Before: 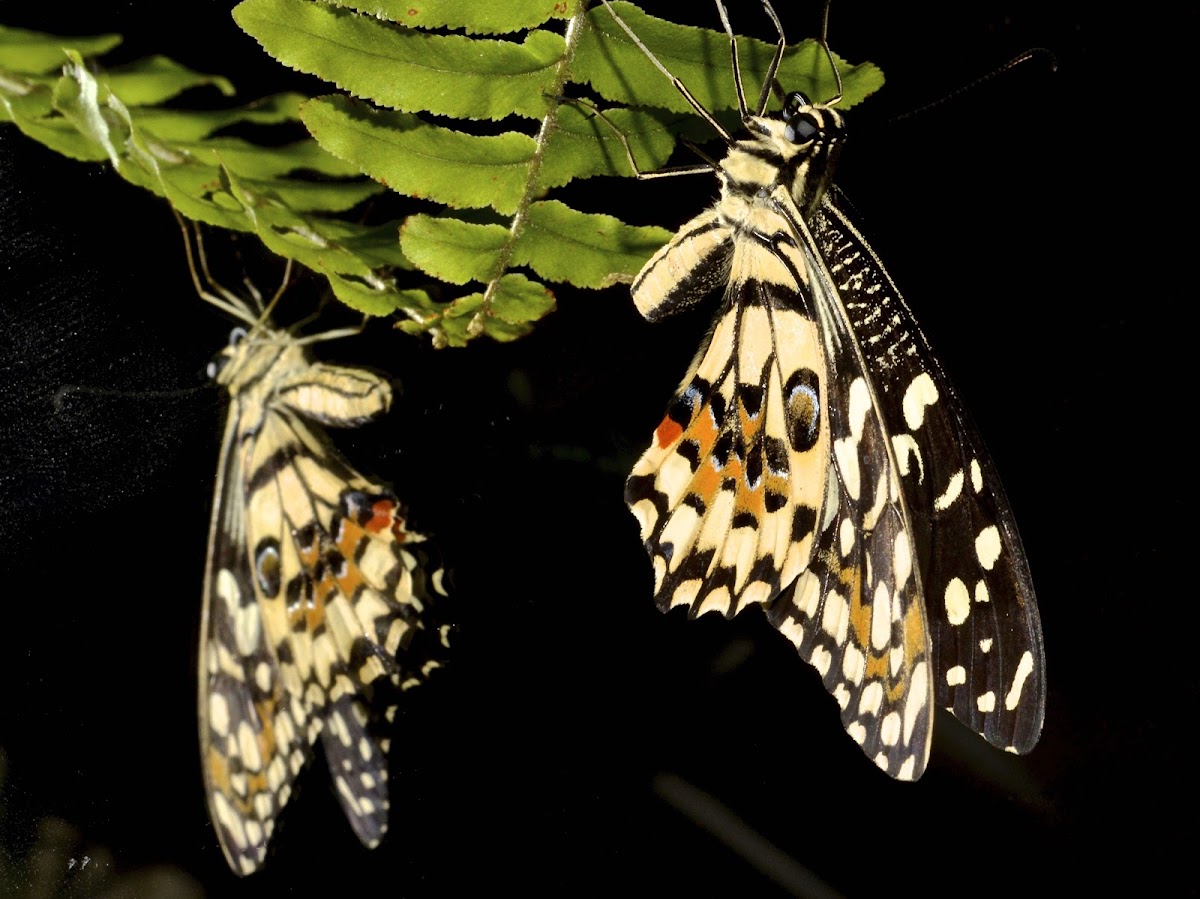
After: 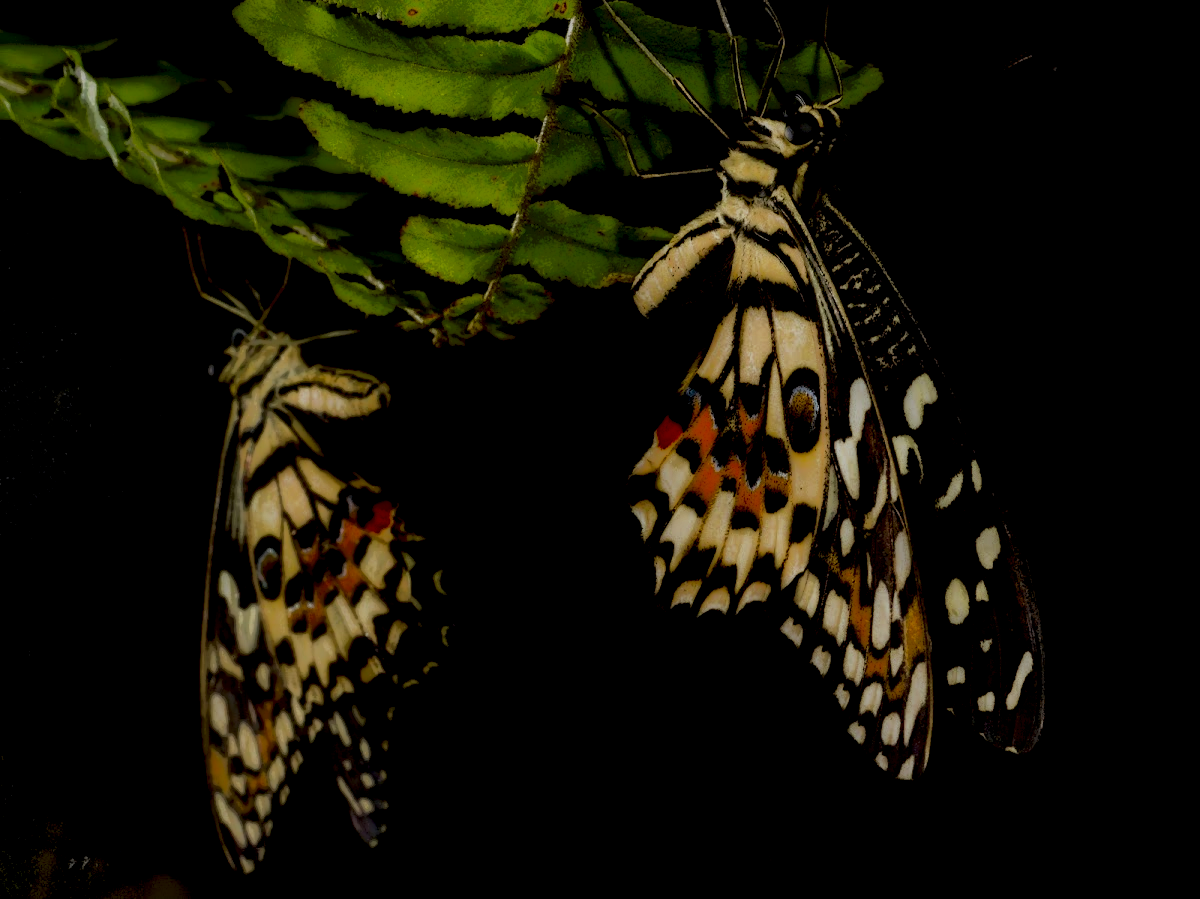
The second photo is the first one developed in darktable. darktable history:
local contrast: highlights 3%, shadows 227%, detail 164%, midtone range 0.003
